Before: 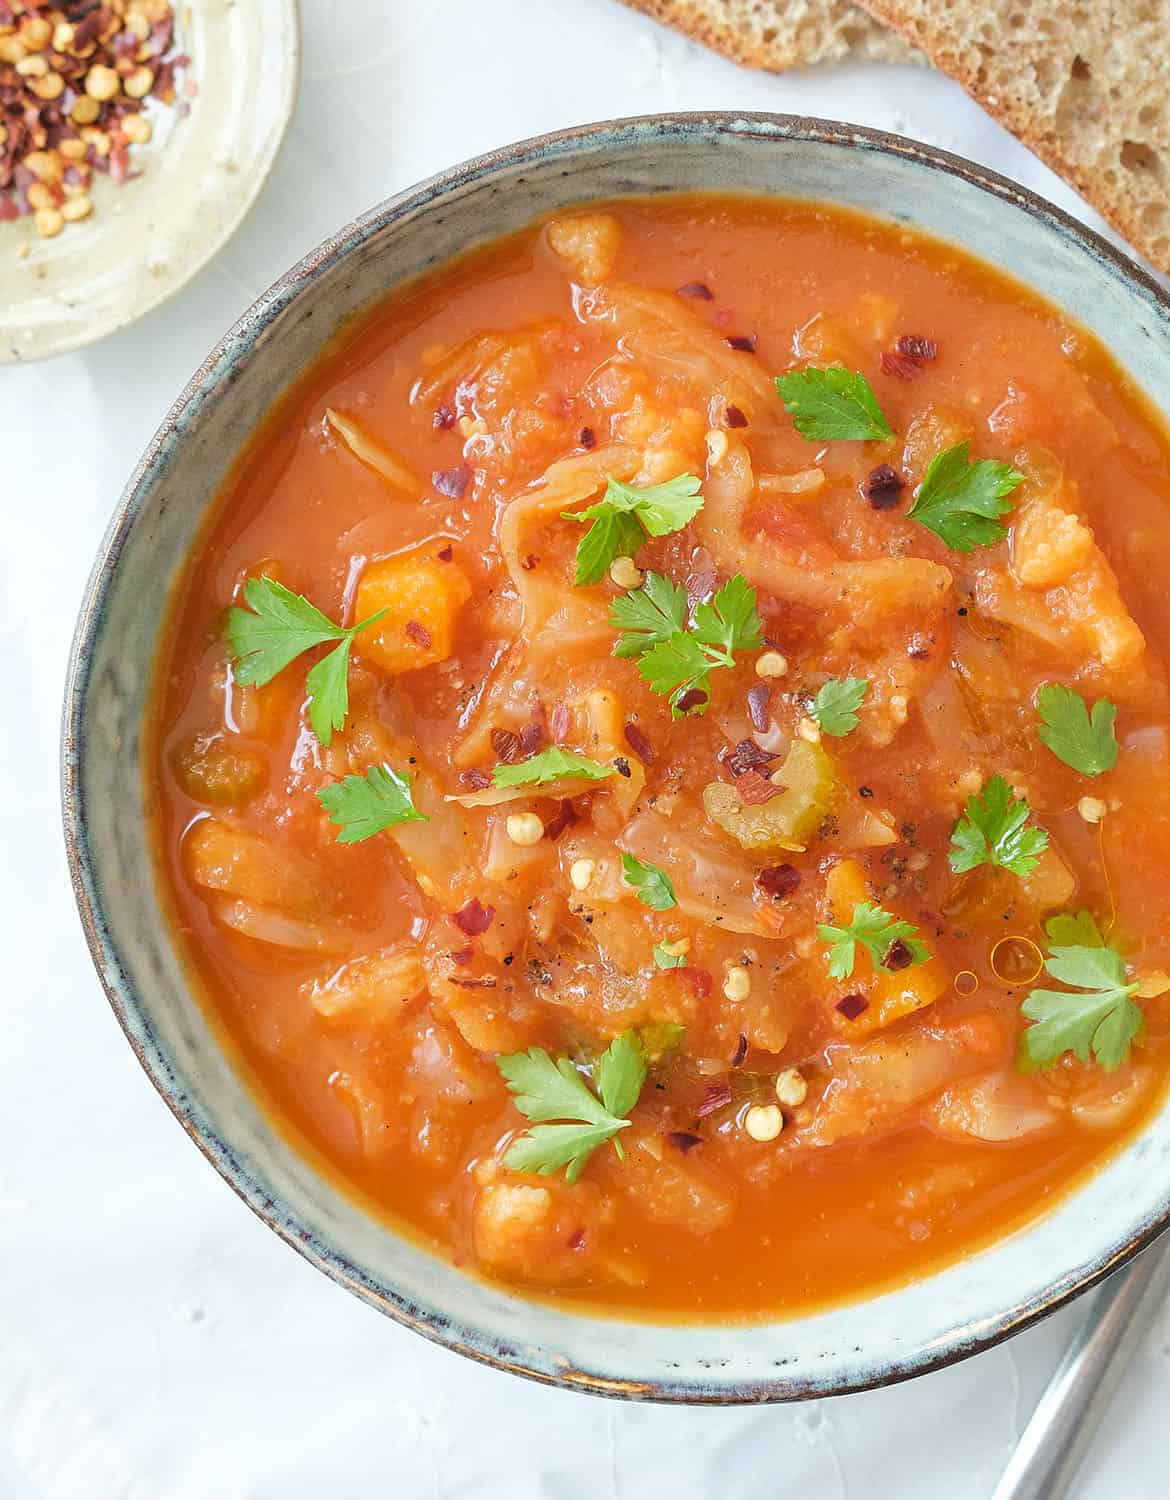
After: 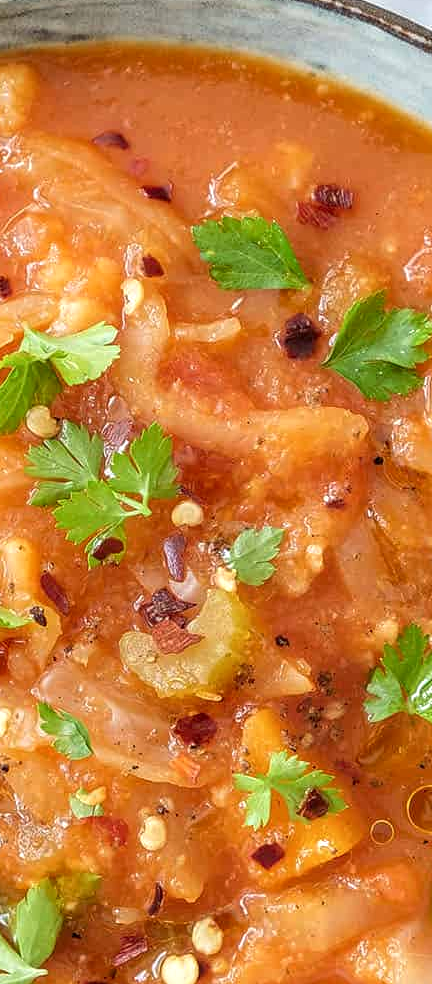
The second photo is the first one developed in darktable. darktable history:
crop and rotate: left 49.936%, top 10.094%, right 13.136%, bottom 24.256%
local contrast: highlights 61%, detail 143%, midtone range 0.428
